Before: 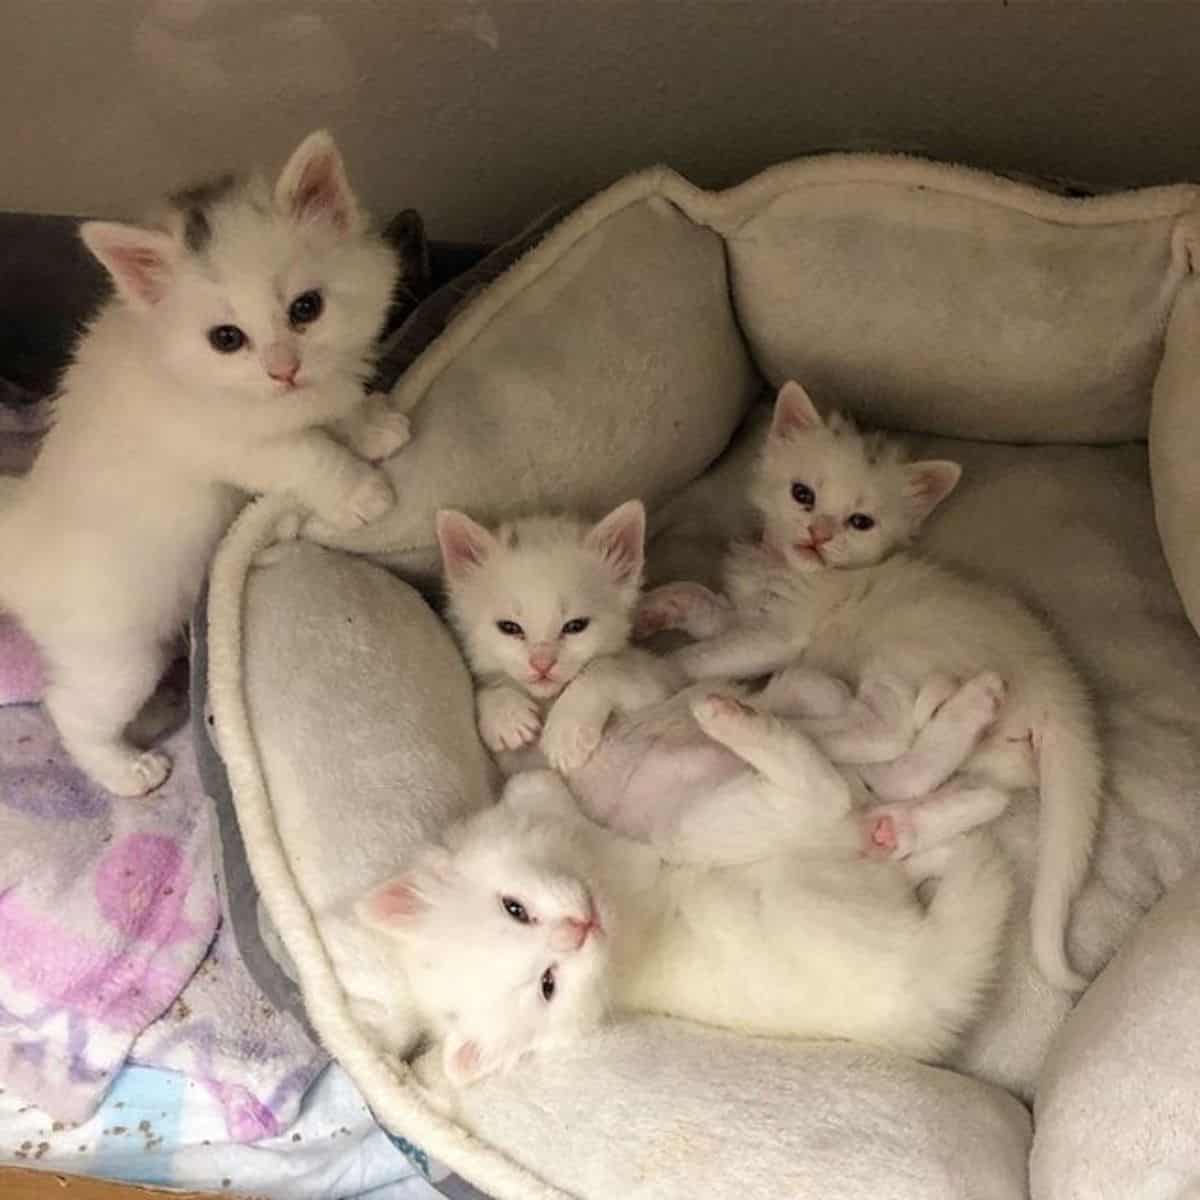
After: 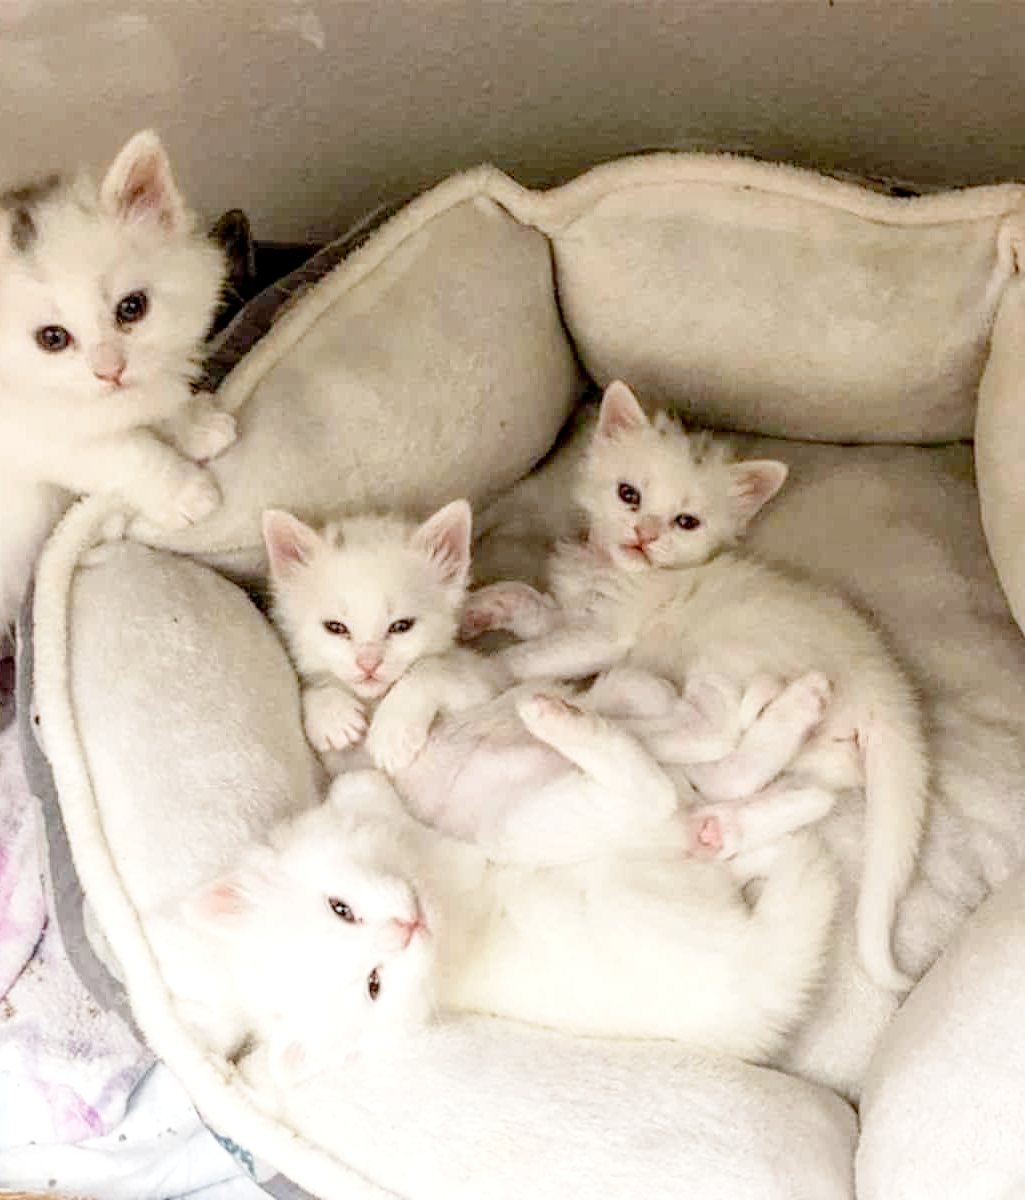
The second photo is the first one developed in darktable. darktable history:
tone curve: curves: ch0 [(0, 0) (0.169, 0.367) (0.635, 0.859) (1, 1)], preserve colors none
crop and rotate: left 14.569%
local contrast: highlights 40%, shadows 60%, detail 138%, midtone range 0.513
